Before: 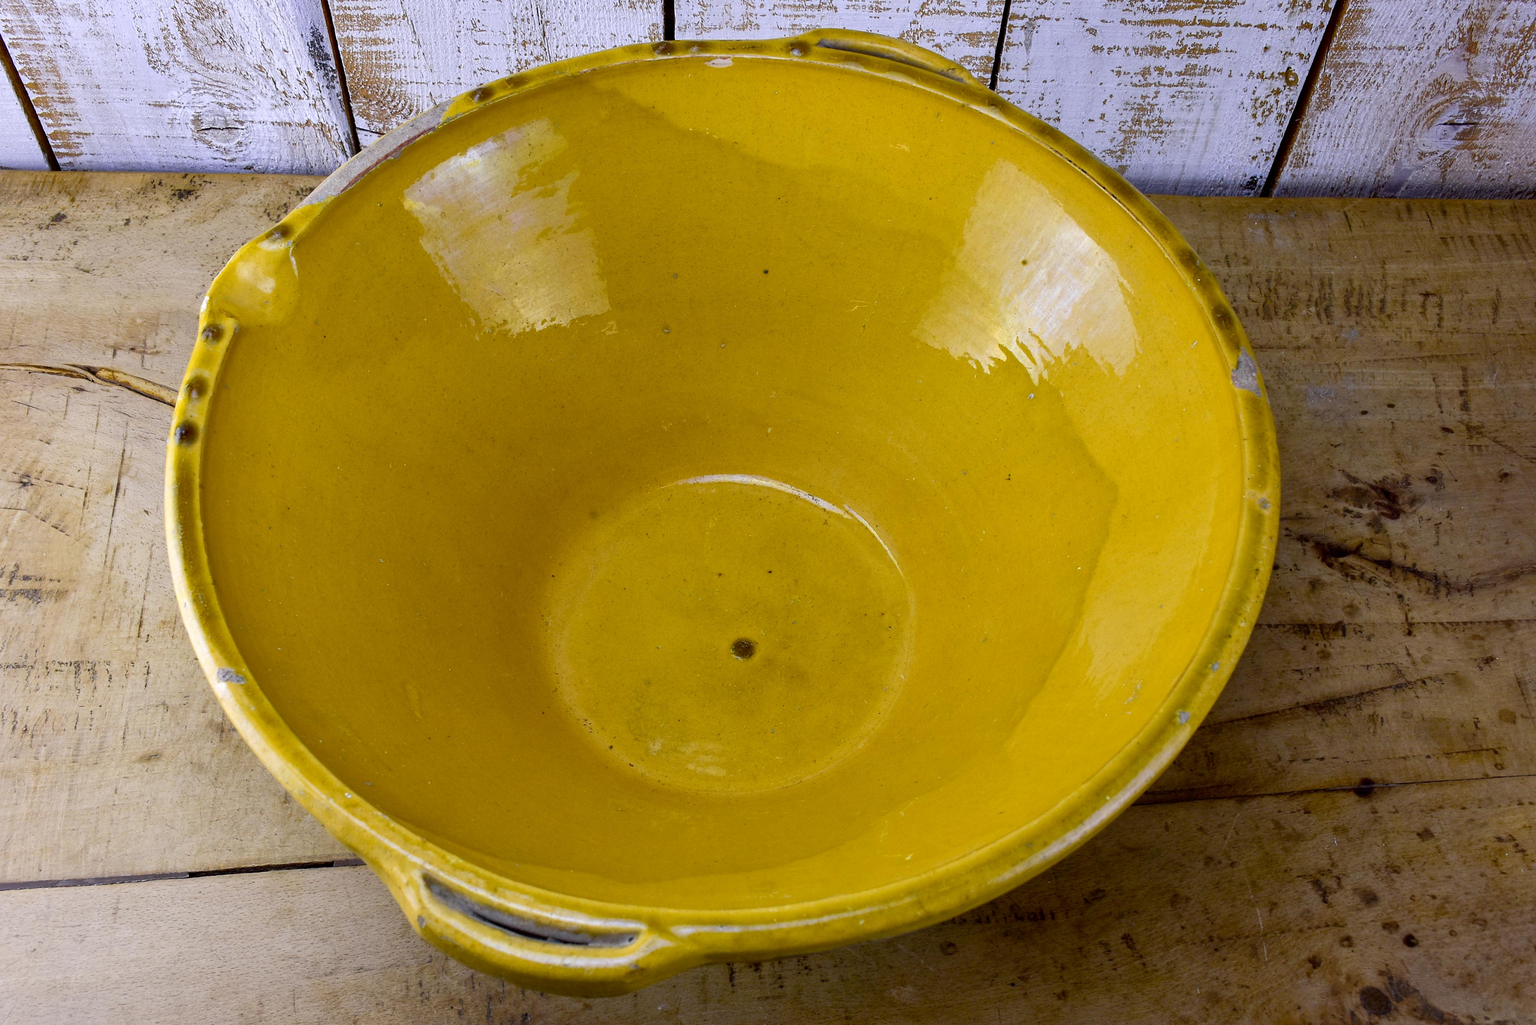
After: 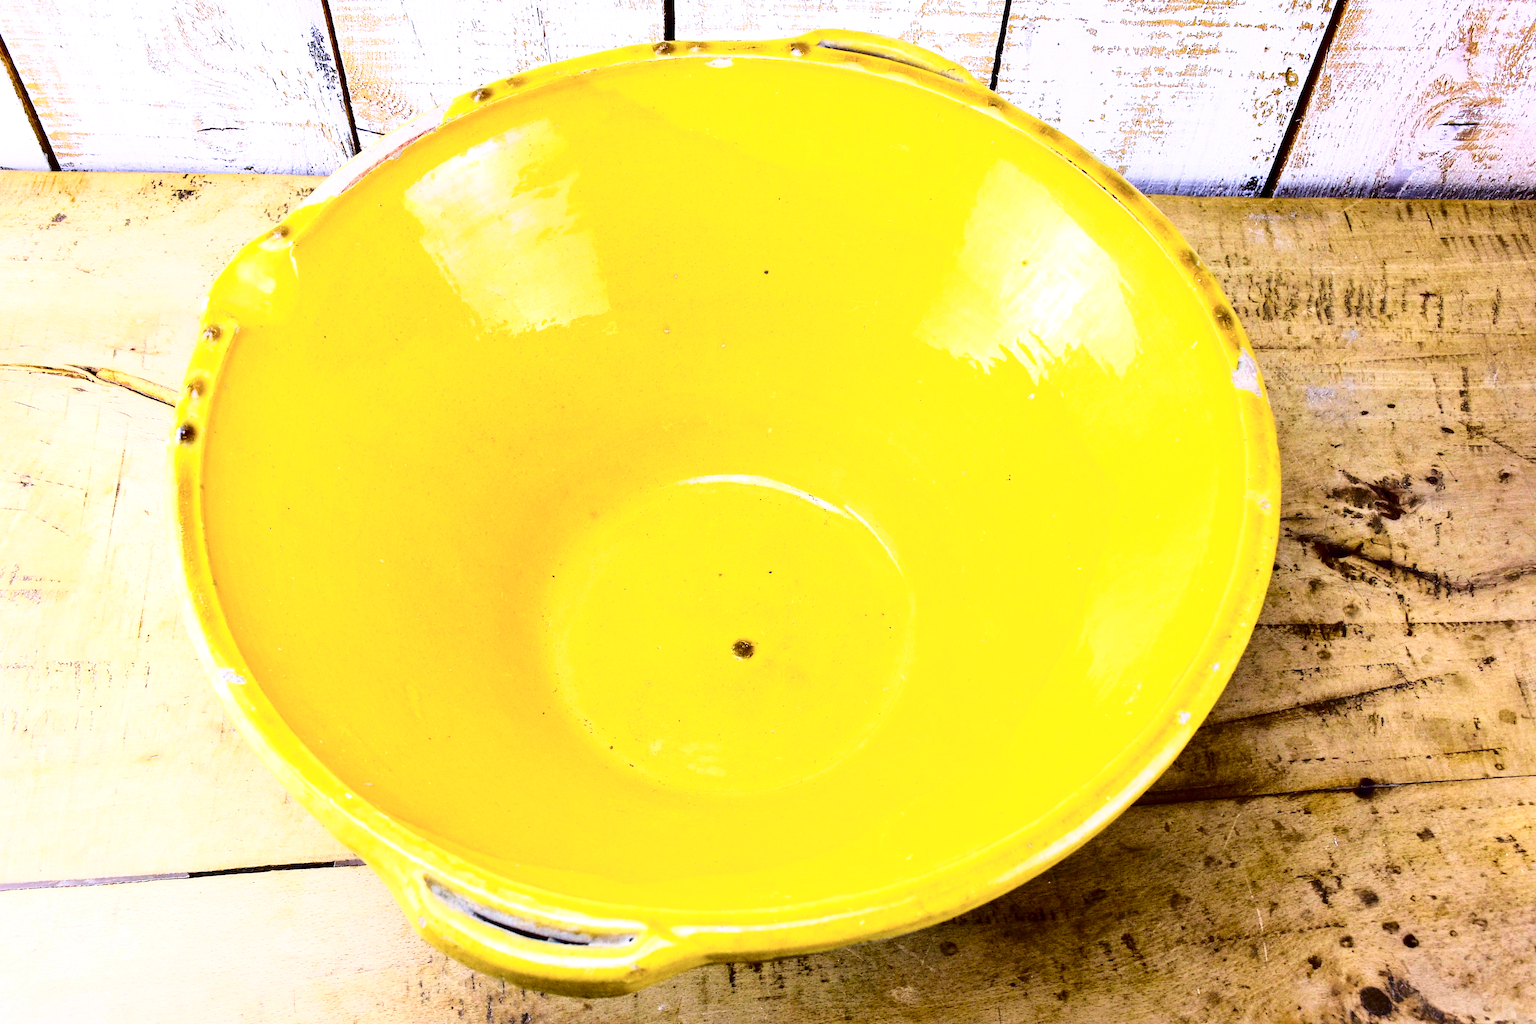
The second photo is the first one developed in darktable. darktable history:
contrast brightness saturation: contrast 0.278
velvia: on, module defaults
exposure: black level correction 0, exposure 1.107 EV, compensate exposure bias true, compensate highlight preservation false
base curve: curves: ch0 [(0, 0) (0.028, 0.03) (0.121, 0.232) (0.46, 0.748) (0.859, 0.968) (1, 1)]
